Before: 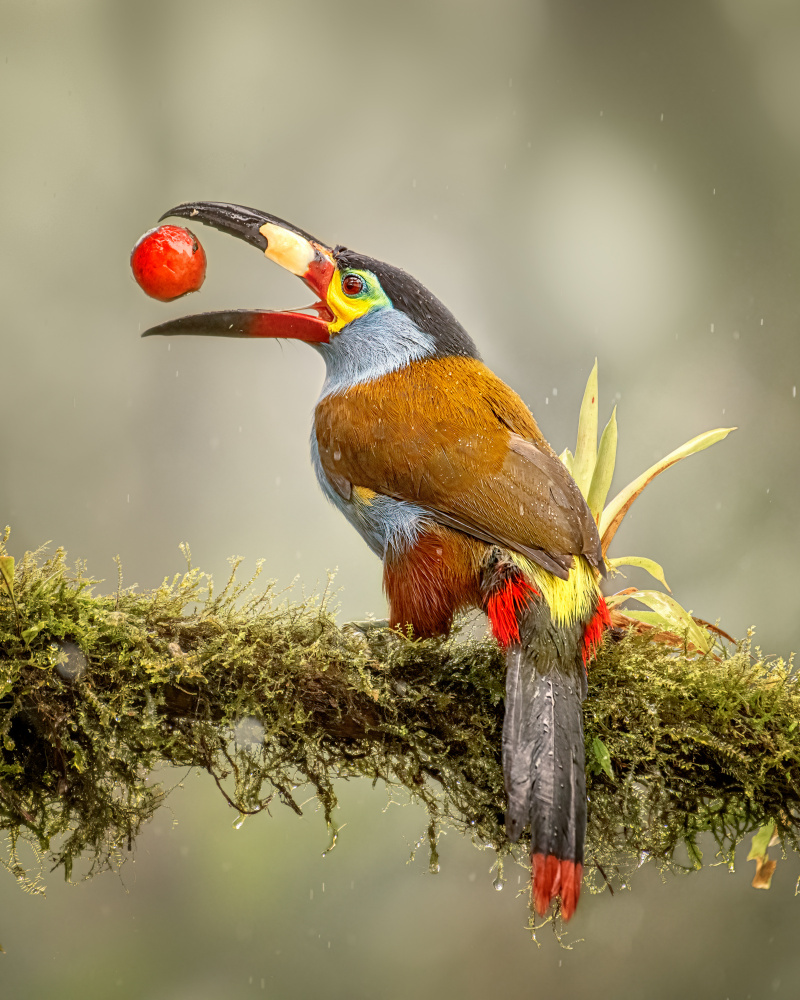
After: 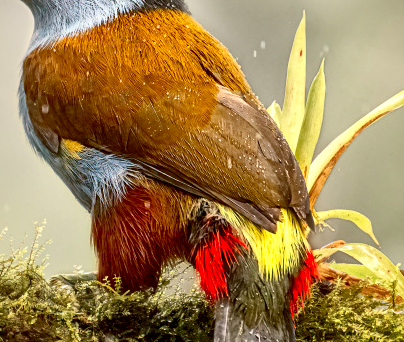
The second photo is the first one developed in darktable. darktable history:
crop: left 36.567%, top 34.755%, right 12.907%, bottom 30.974%
local contrast: mode bilateral grid, contrast 20, coarseness 51, detail 157%, midtone range 0.2
contrast brightness saturation: contrast 0.129, brightness -0.057, saturation 0.156
